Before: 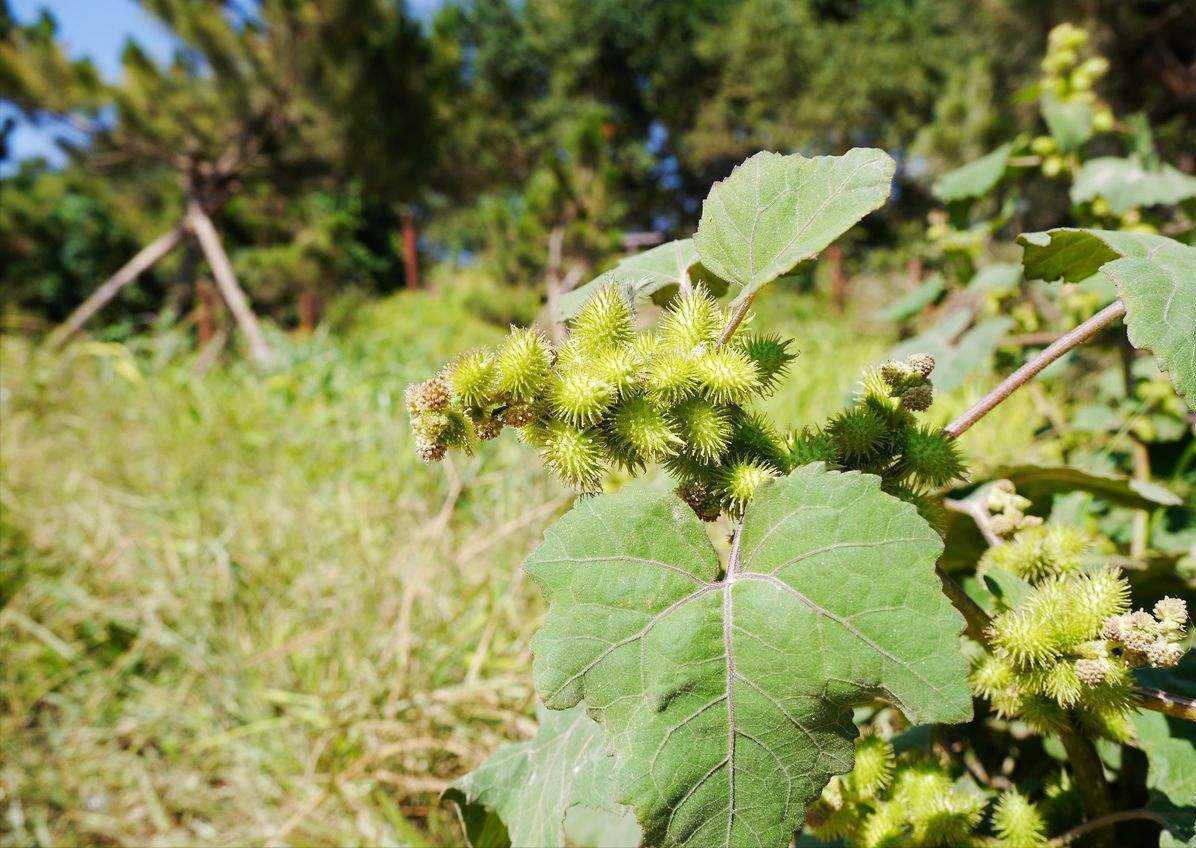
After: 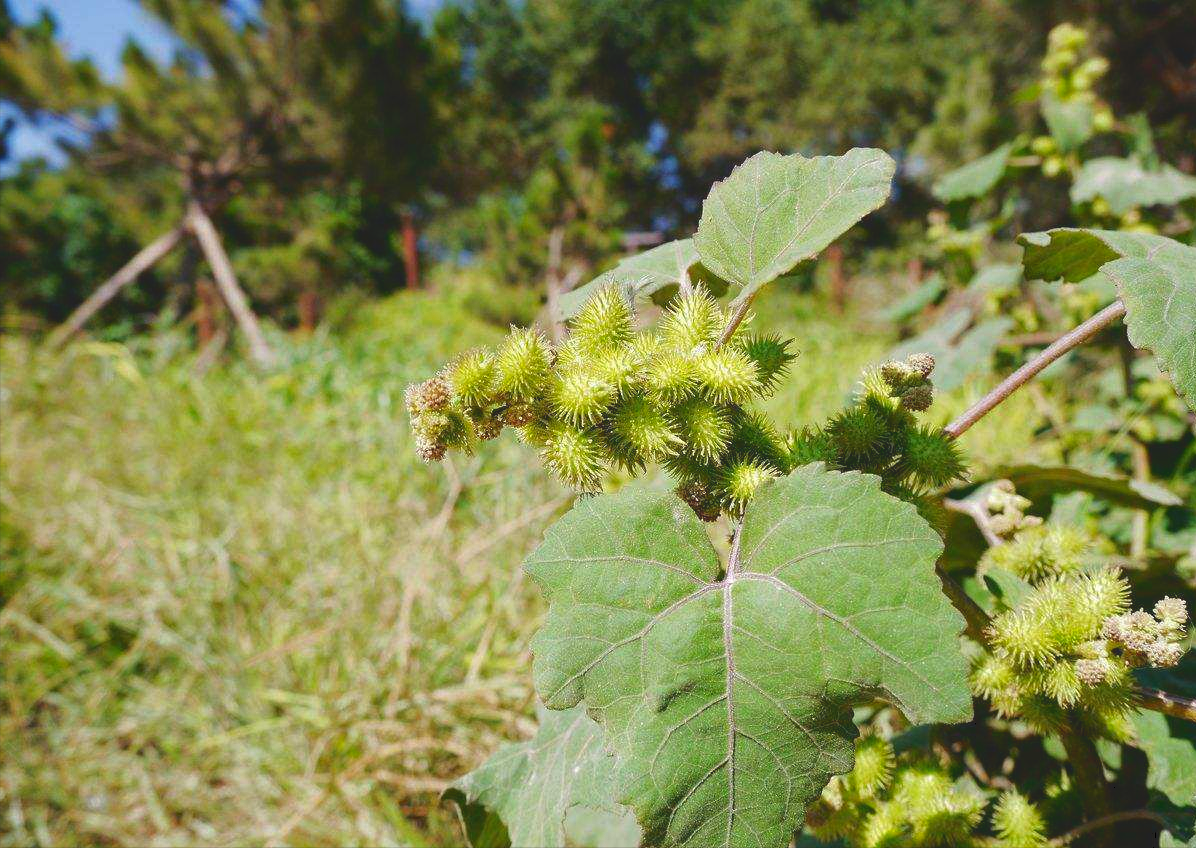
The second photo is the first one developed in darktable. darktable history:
tone curve: curves: ch0 [(0, 0) (0.003, 0.126) (0.011, 0.129) (0.025, 0.133) (0.044, 0.143) (0.069, 0.155) (0.1, 0.17) (0.136, 0.189) (0.177, 0.217) (0.224, 0.25) (0.277, 0.293) (0.335, 0.346) (0.399, 0.398) (0.468, 0.456) (0.543, 0.517) (0.623, 0.583) (0.709, 0.659) (0.801, 0.756) (0.898, 0.856) (1, 1)], color space Lab, independent channels
